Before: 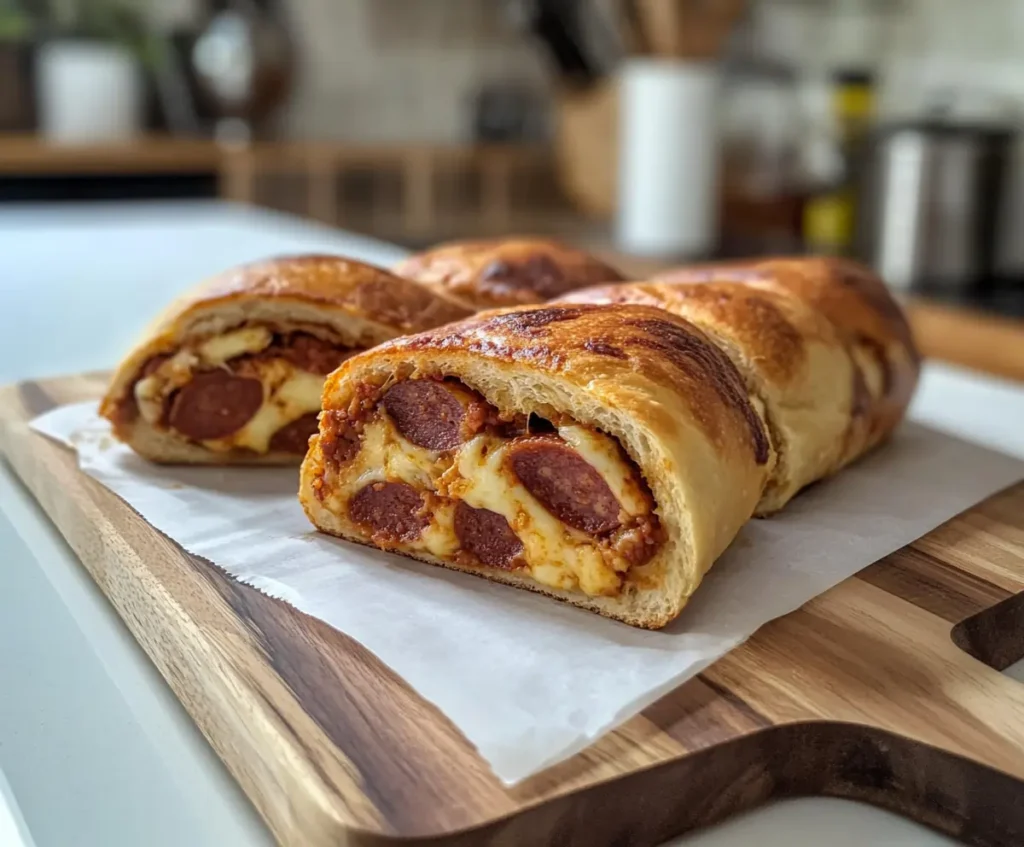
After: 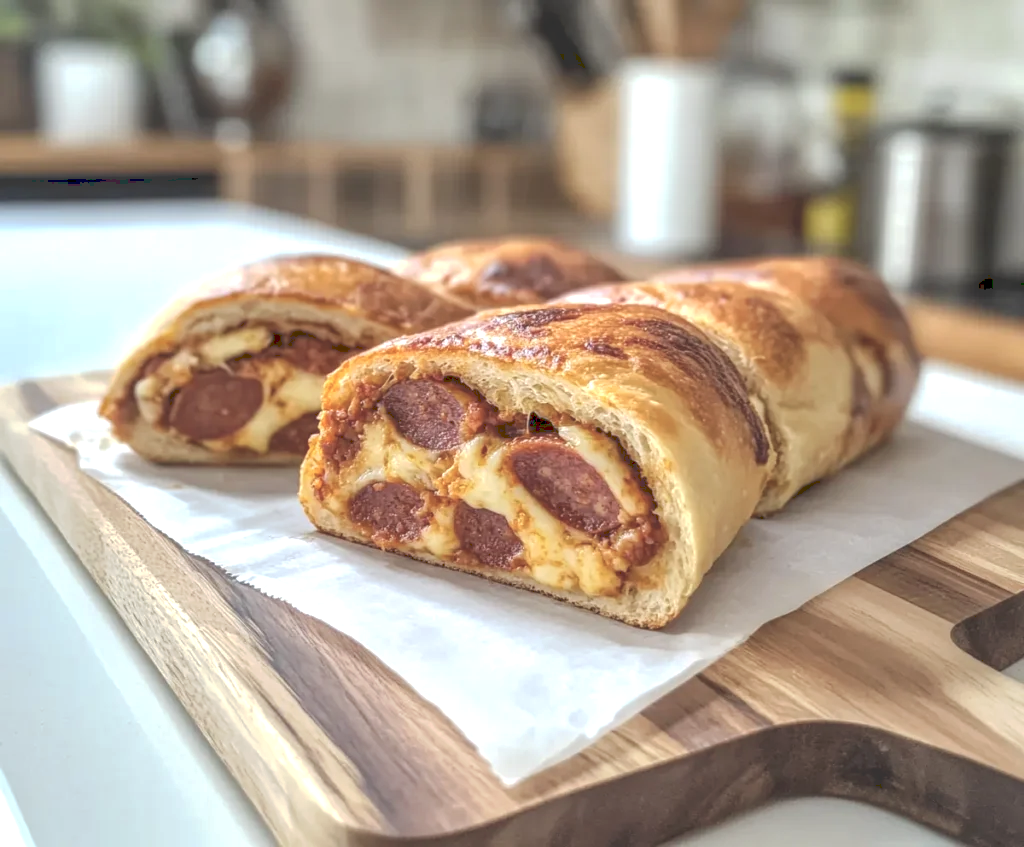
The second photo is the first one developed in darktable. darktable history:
tone curve: curves: ch0 [(0, 0) (0.003, 0.238) (0.011, 0.238) (0.025, 0.242) (0.044, 0.256) (0.069, 0.277) (0.1, 0.294) (0.136, 0.315) (0.177, 0.345) (0.224, 0.379) (0.277, 0.419) (0.335, 0.463) (0.399, 0.511) (0.468, 0.566) (0.543, 0.627) (0.623, 0.687) (0.709, 0.75) (0.801, 0.824) (0.898, 0.89) (1, 1)], preserve colors none
local contrast: on, module defaults
exposure: black level correction 0.001, exposure 0.498 EV, compensate highlight preservation false
